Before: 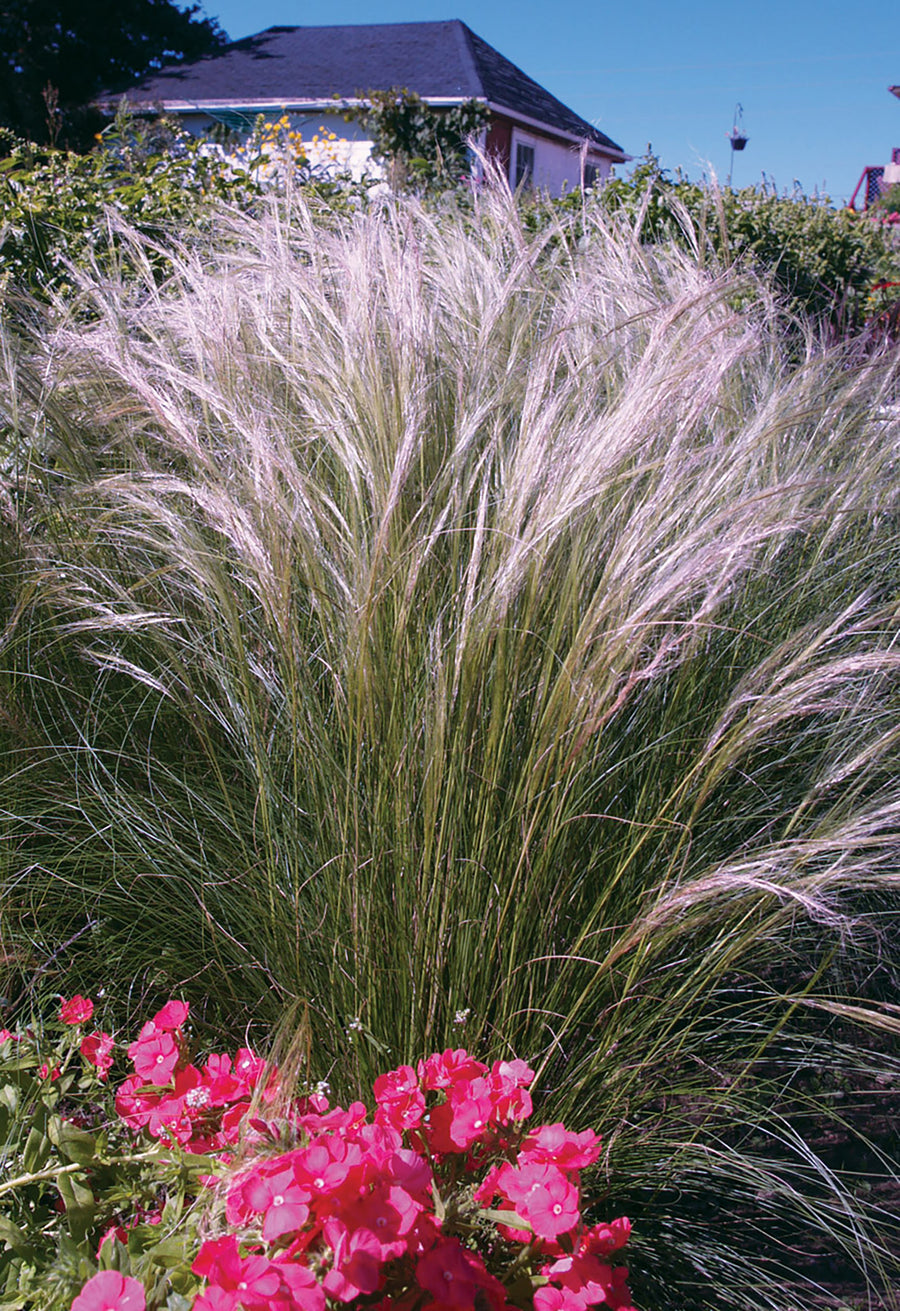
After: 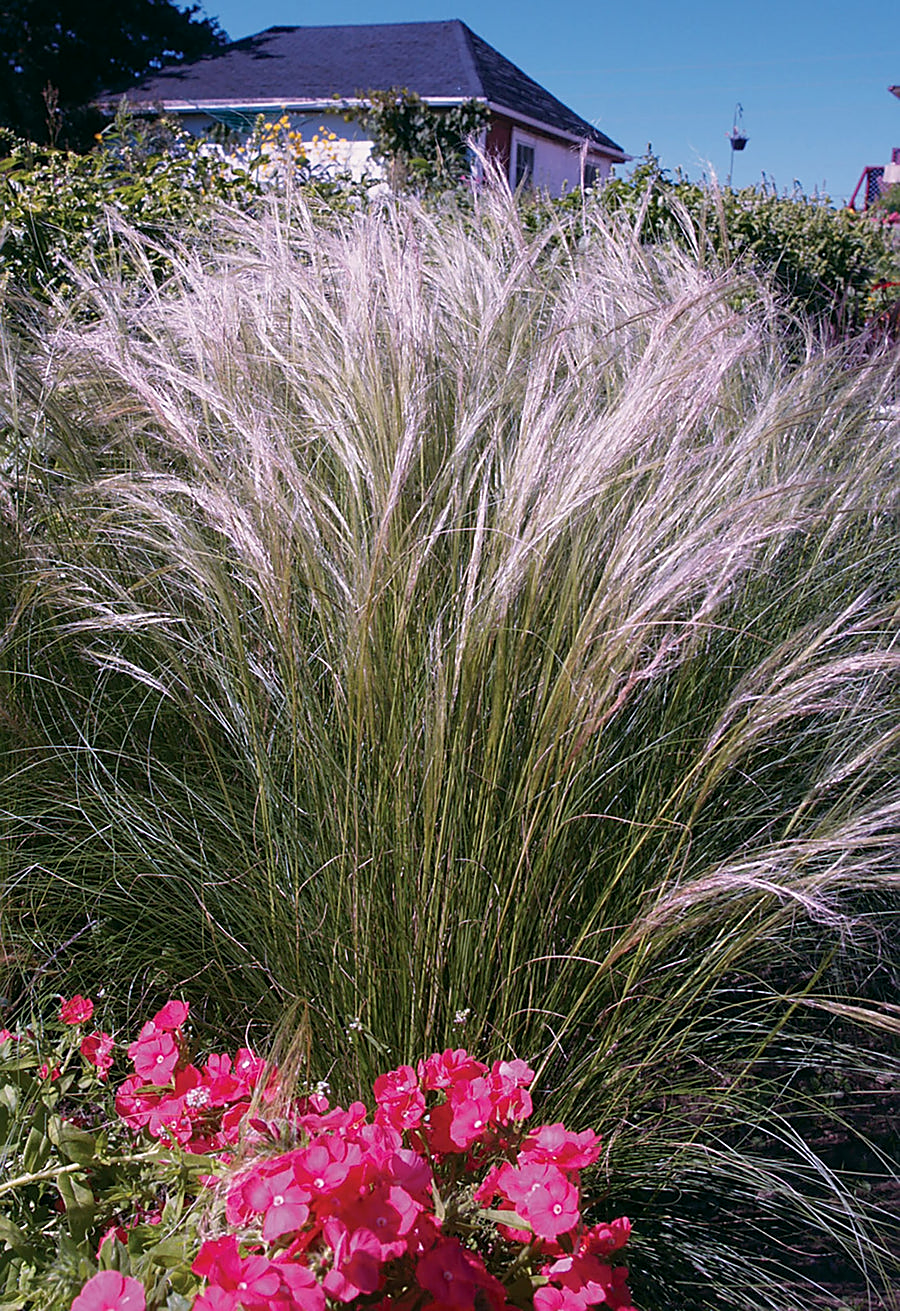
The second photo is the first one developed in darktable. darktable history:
exposure: black level correction 0.002, exposure -0.1 EV, compensate highlight preservation false
sharpen: on, module defaults
